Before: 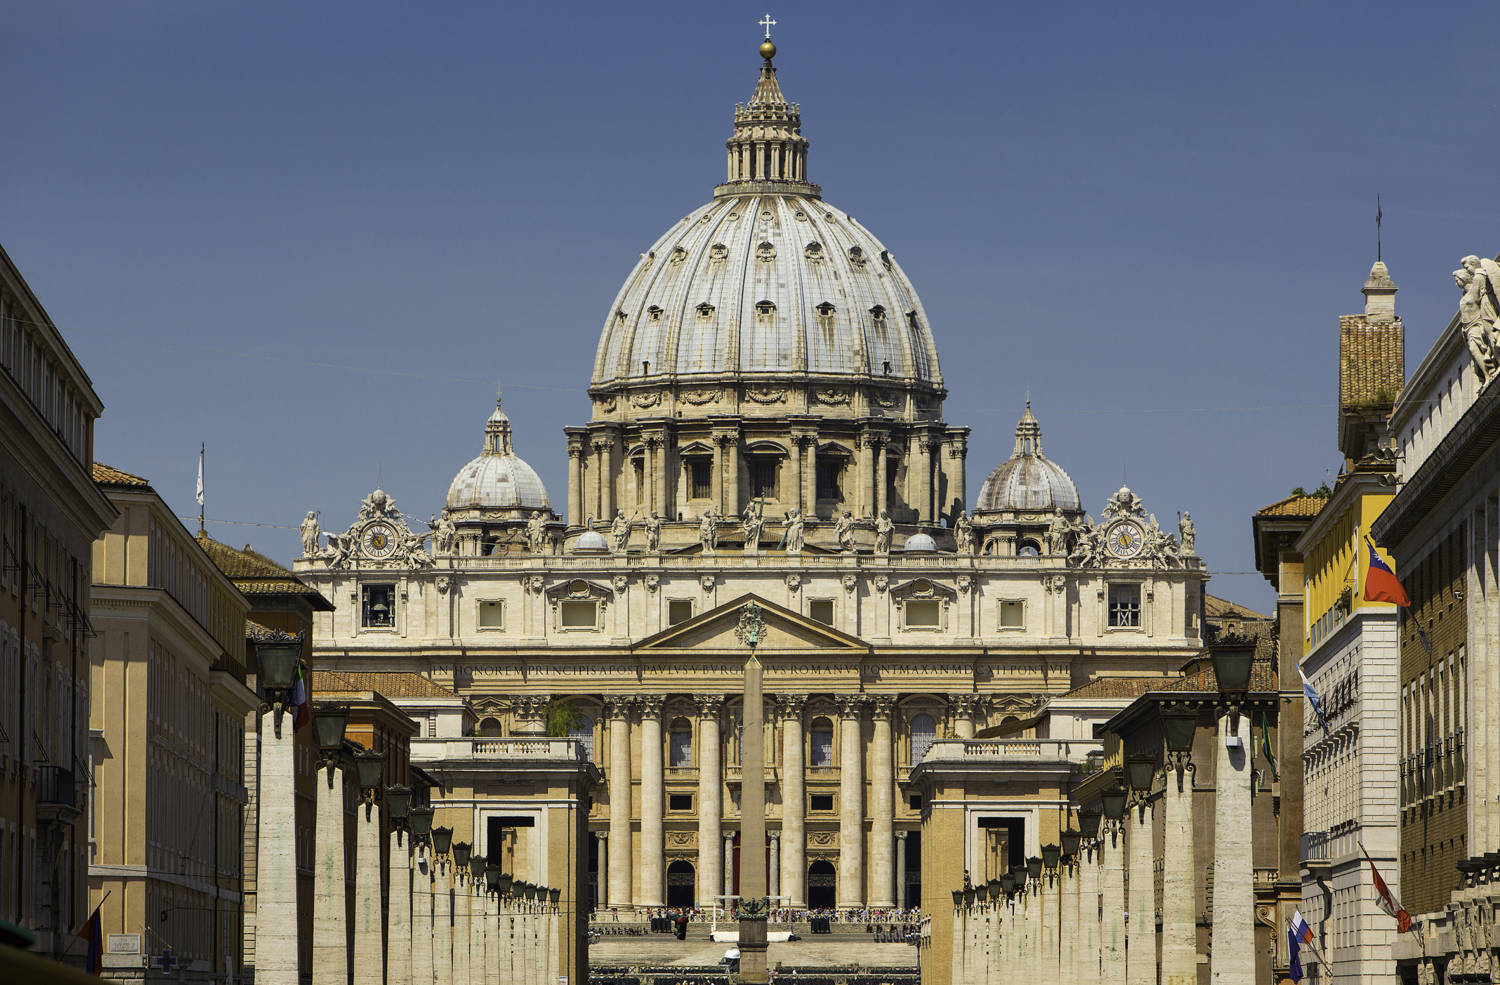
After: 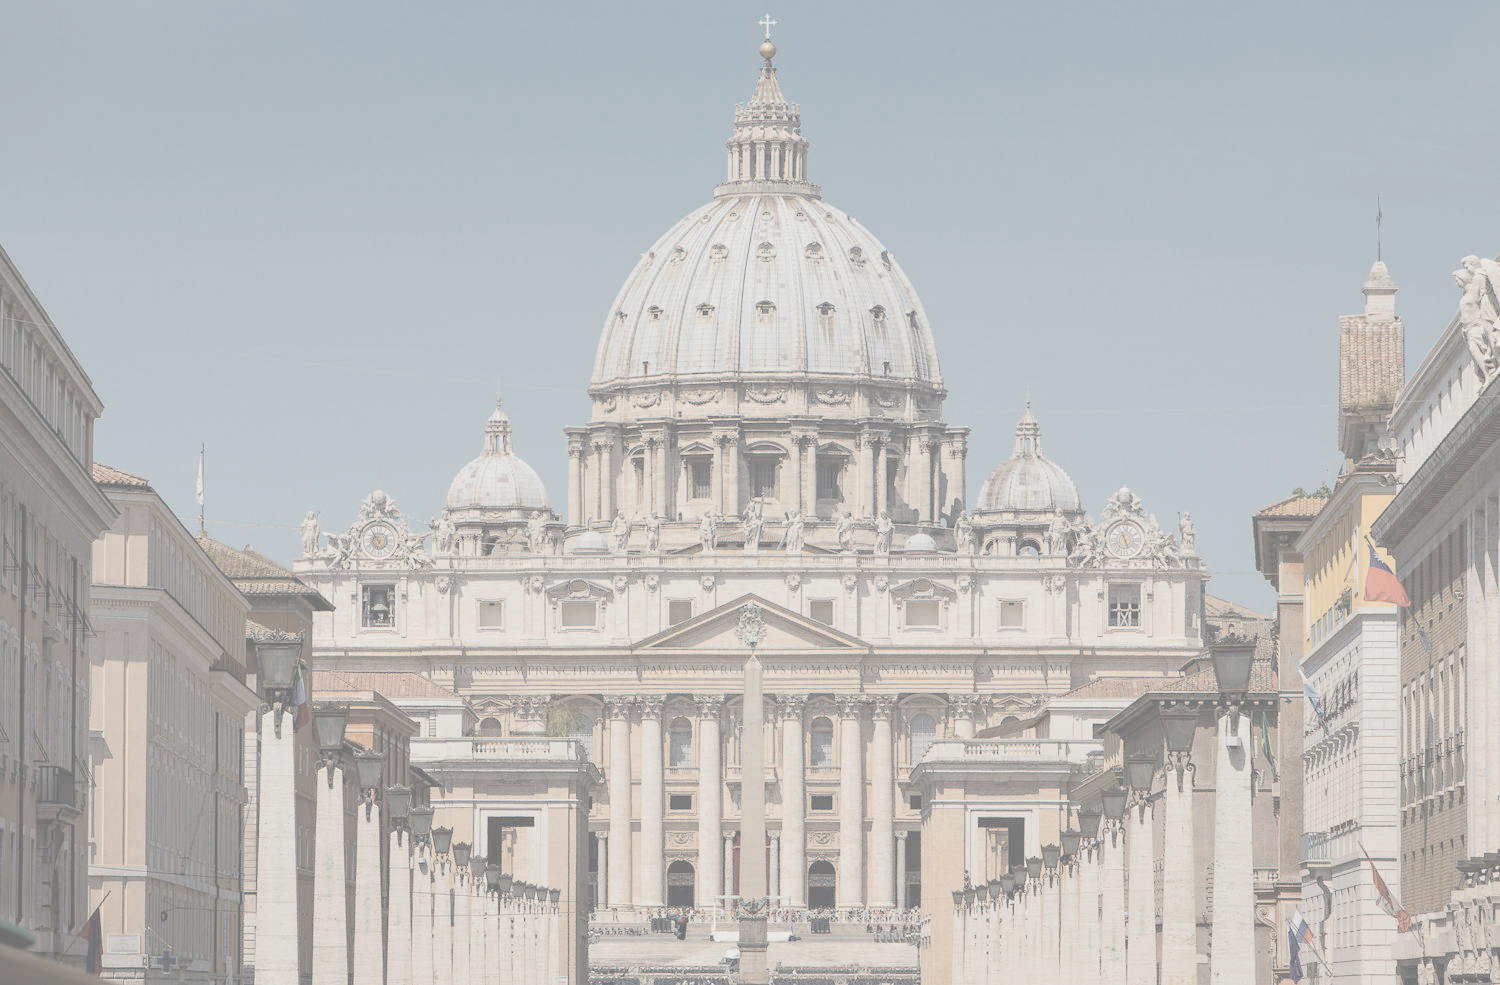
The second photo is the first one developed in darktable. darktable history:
contrast brightness saturation: contrast -0.315, brightness 0.749, saturation -0.792
exposure: compensate exposure bias true, compensate highlight preservation false
